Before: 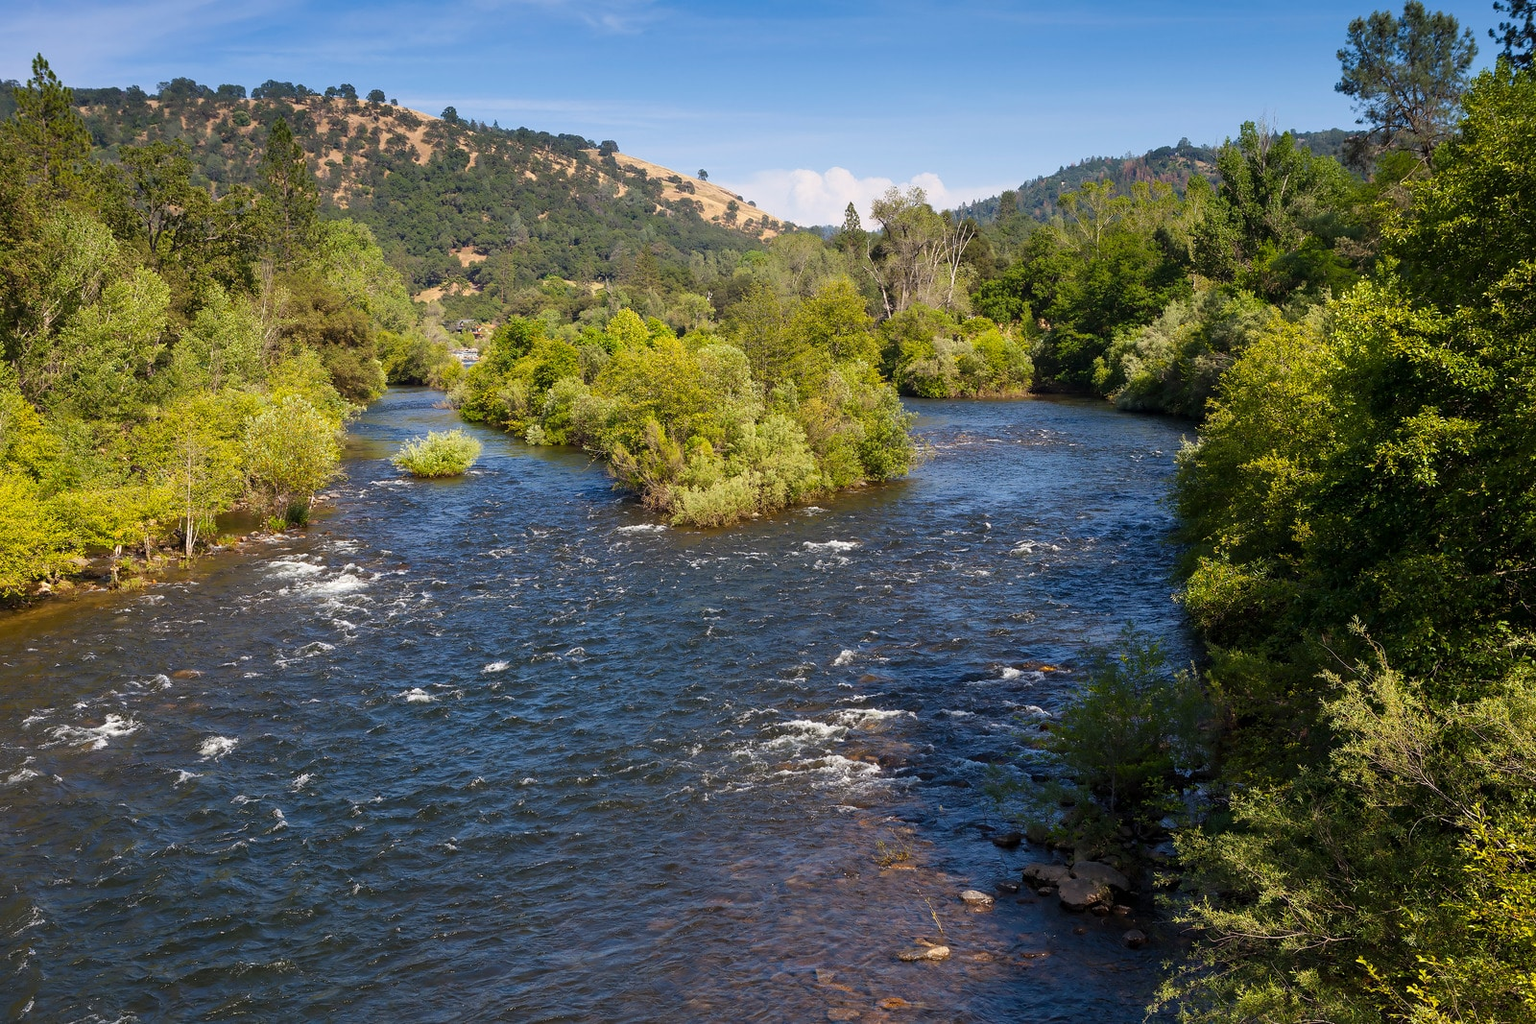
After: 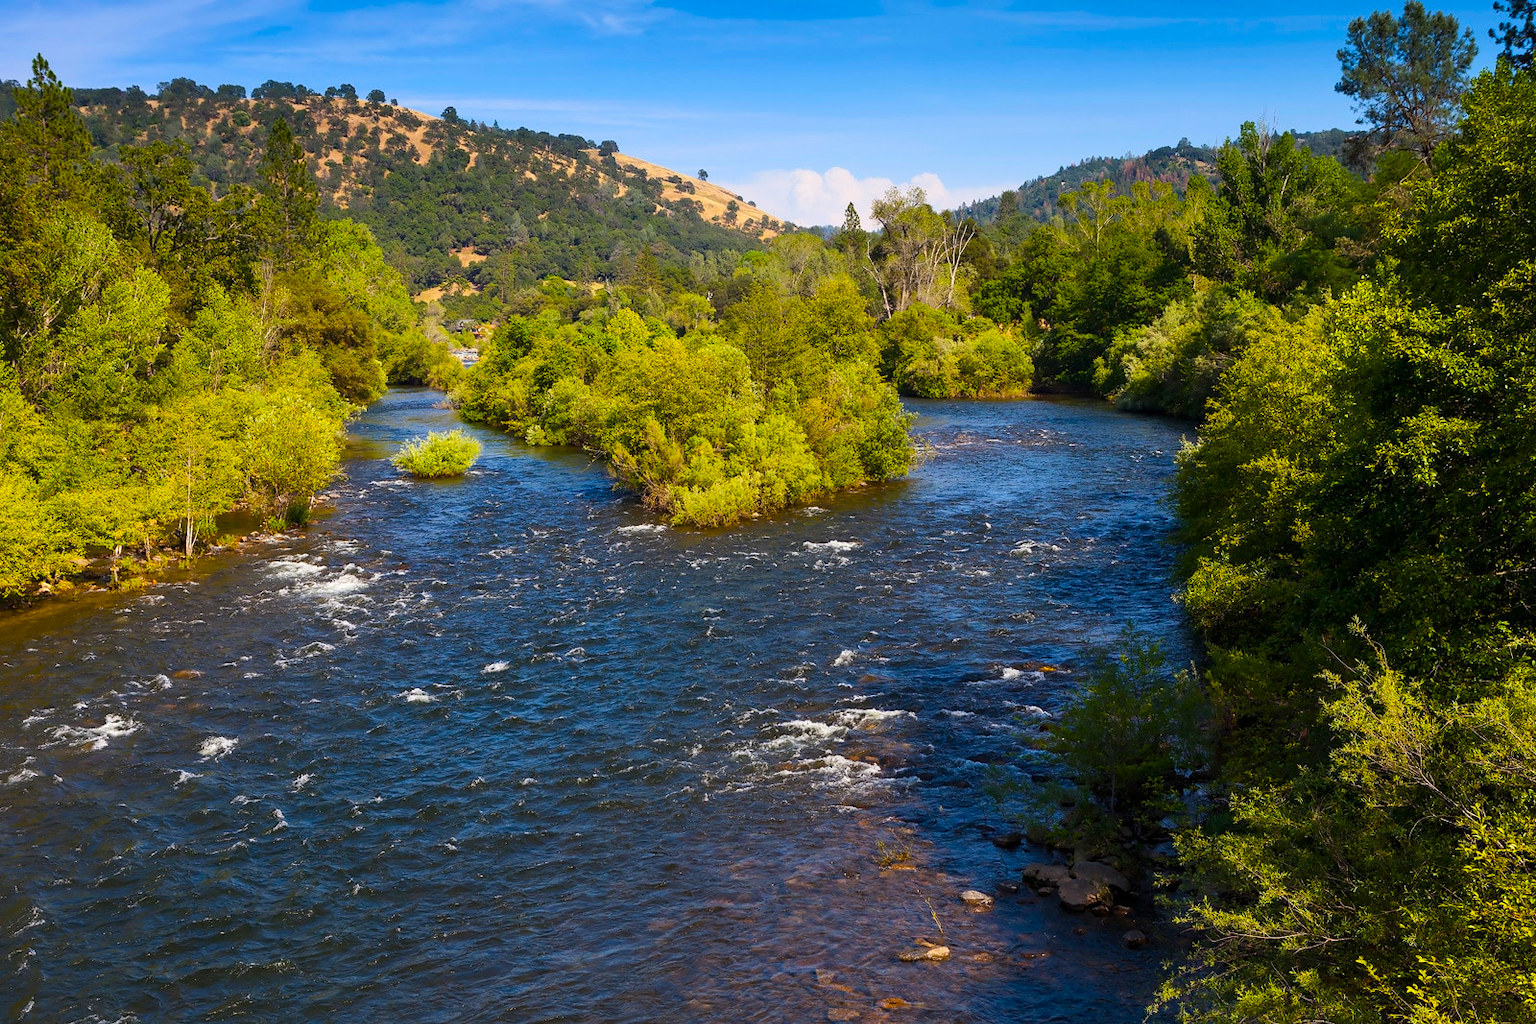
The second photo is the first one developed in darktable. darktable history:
color balance rgb: linear chroma grading › global chroma 15%, perceptual saturation grading › global saturation 30%
tone curve: curves: ch0 [(0, 0) (0.339, 0.306) (0.687, 0.706) (1, 1)], color space Lab, linked channels, preserve colors none
